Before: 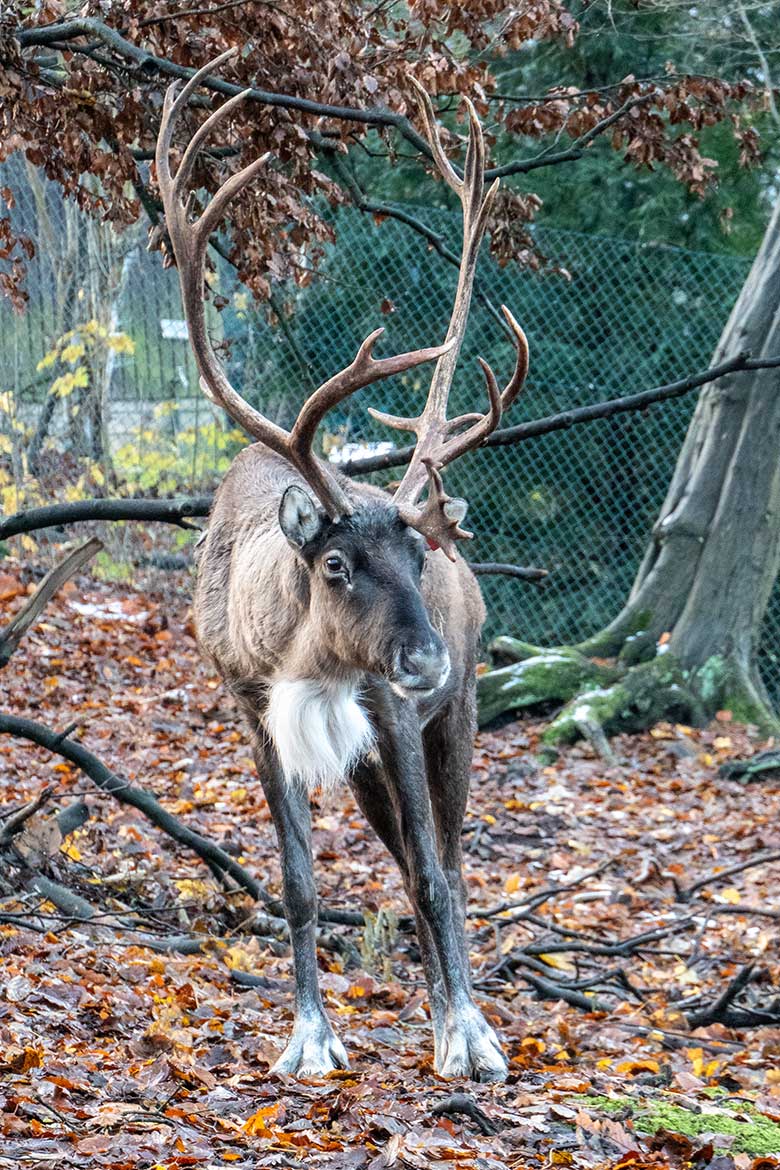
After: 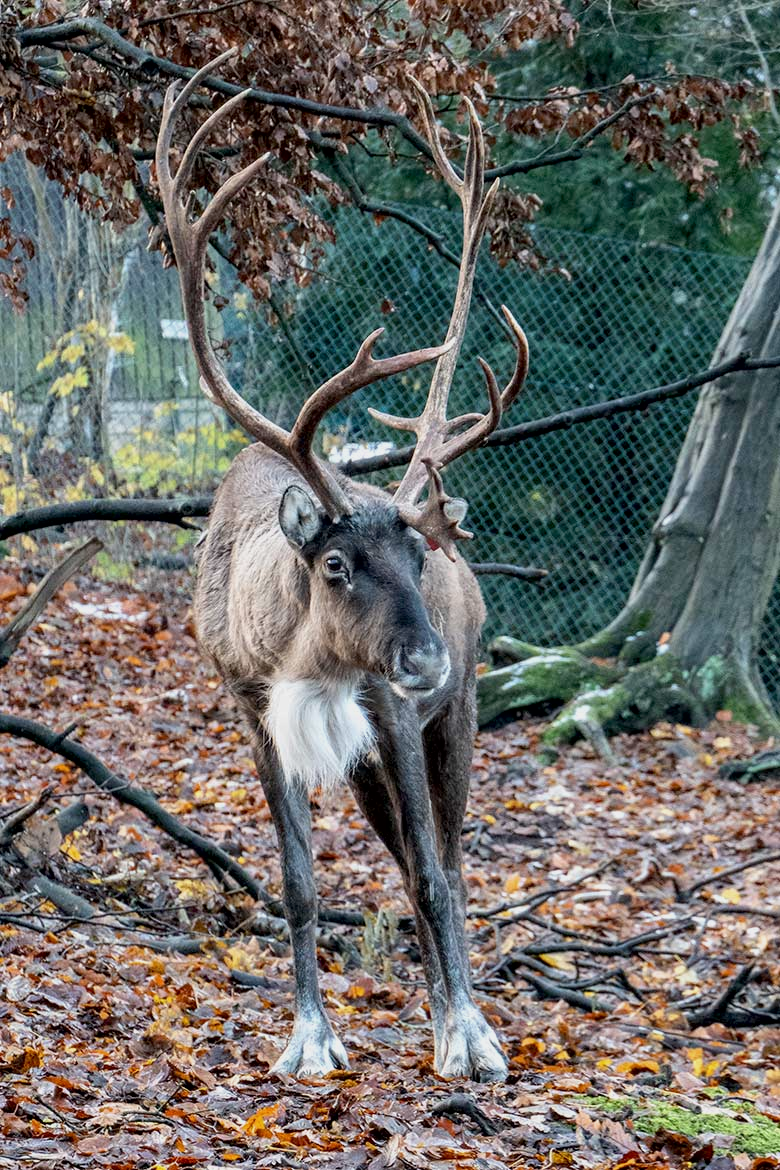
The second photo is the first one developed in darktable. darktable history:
exposure: black level correction 0.006, exposure -0.227 EV, compensate highlight preservation false
contrast brightness saturation: contrast 0.014, saturation -0.047
